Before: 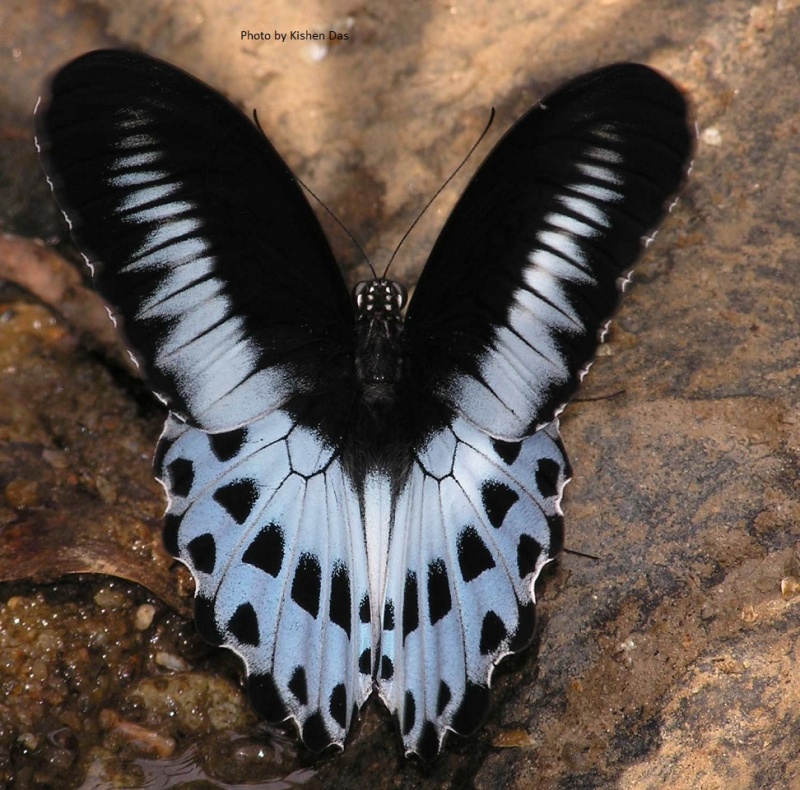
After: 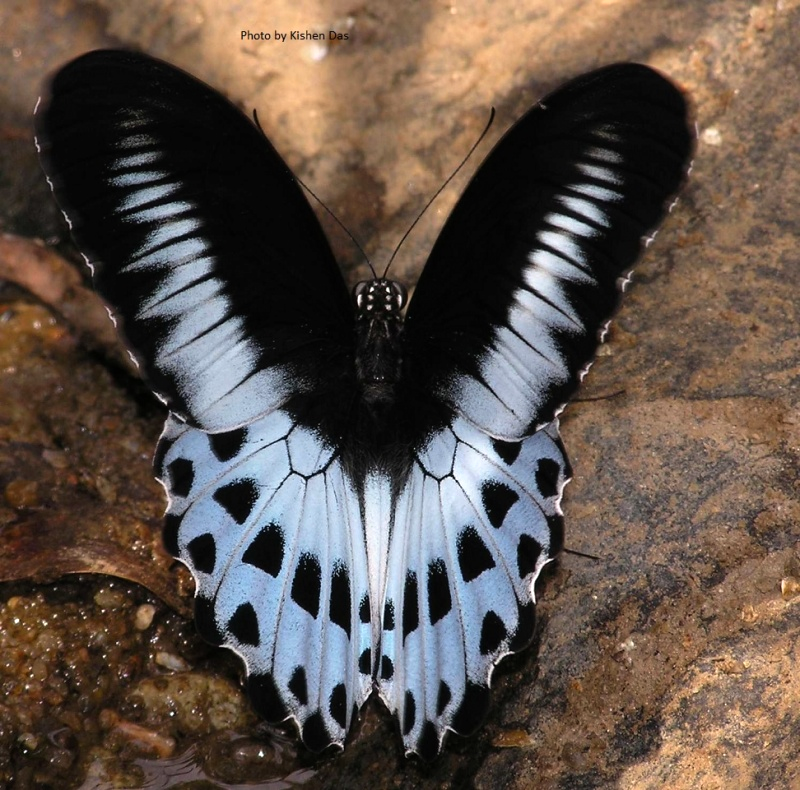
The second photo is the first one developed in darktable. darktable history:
white balance: emerald 1
shadows and highlights: shadows 4.1, highlights -17.6, soften with gaussian
color balance: contrast 10%
